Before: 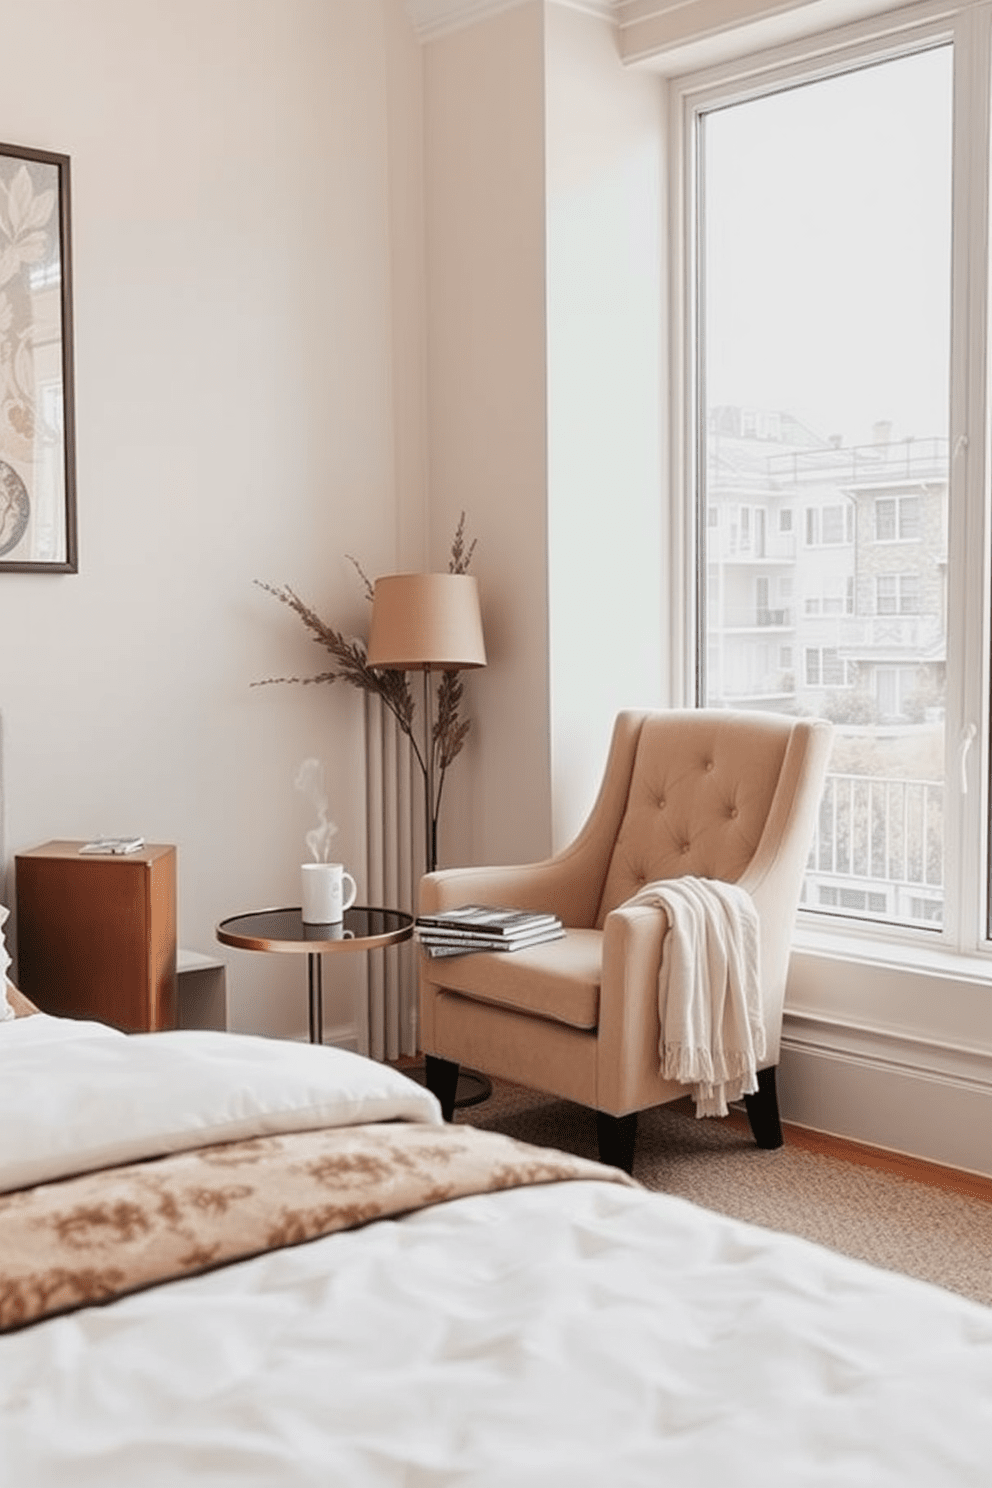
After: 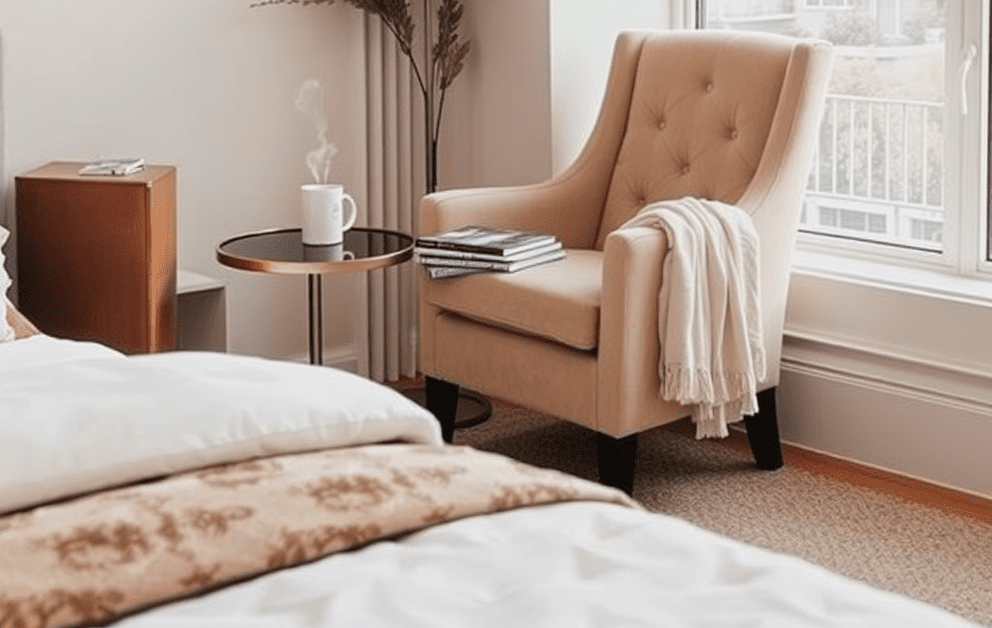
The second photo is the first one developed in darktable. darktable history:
crop: top 45.683%, bottom 12.109%
